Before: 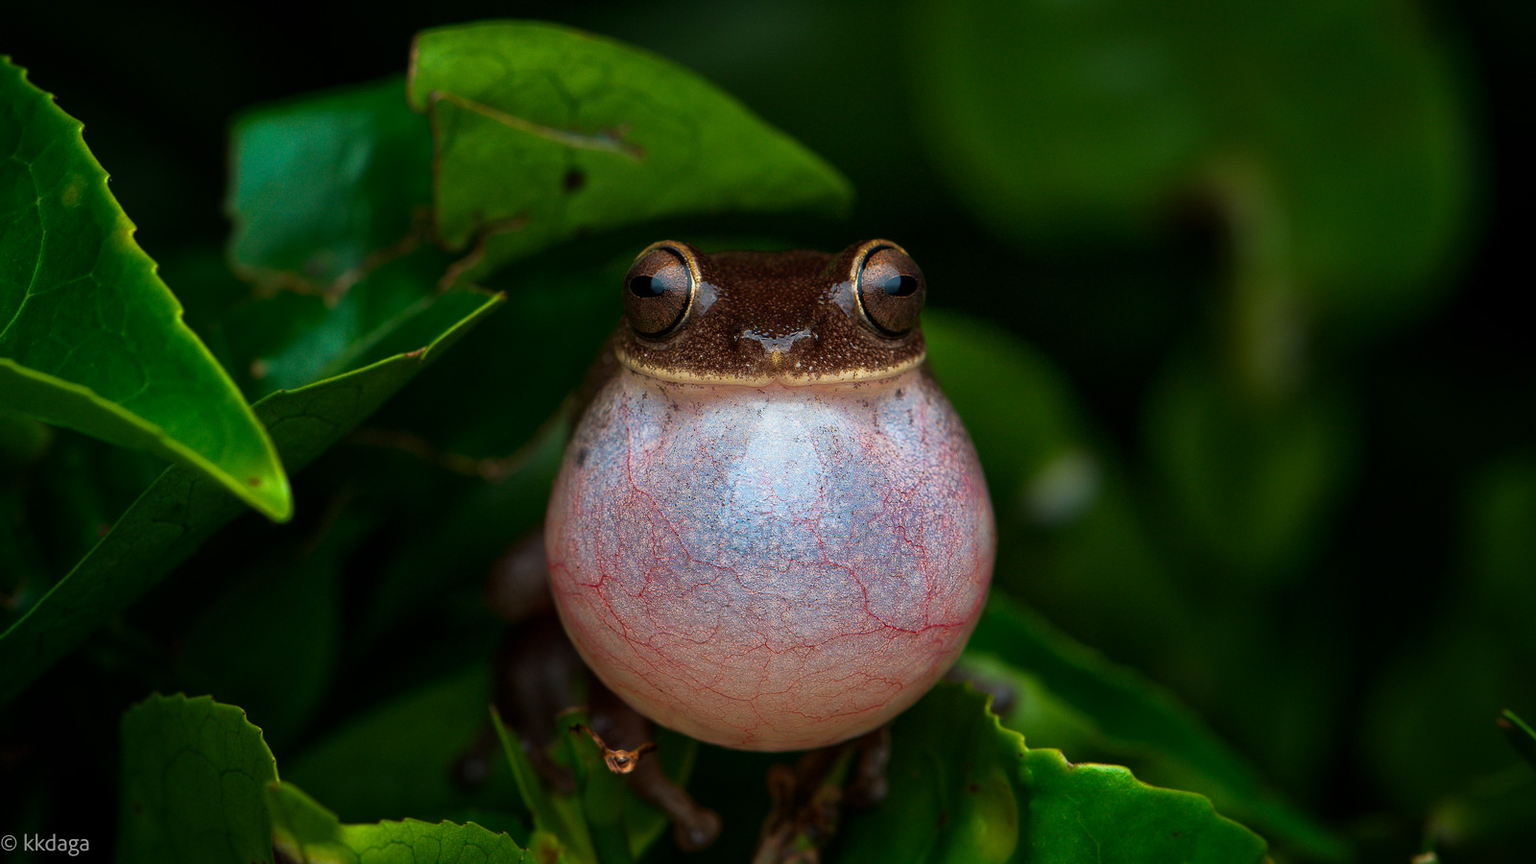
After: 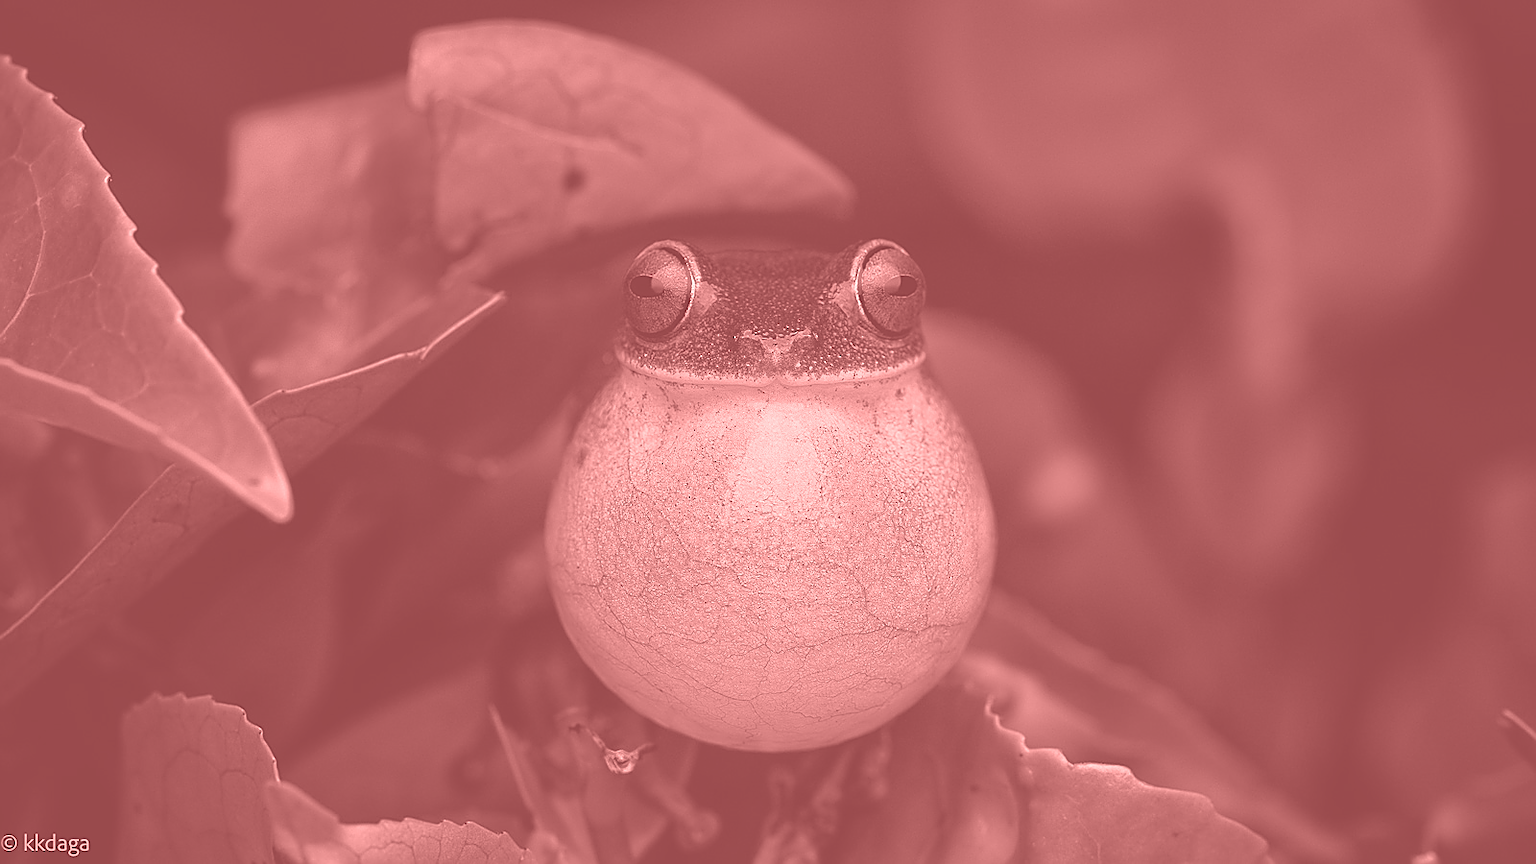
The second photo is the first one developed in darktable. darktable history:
colorize: saturation 51%, source mix 50.67%, lightness 50.67%
sharpen: radius 1.4, amount 1.25, threshold 0.7
exposure: black level correction 0, exposure 0.5 EV, compensate exposure bias true, compensate highlight preservation false
